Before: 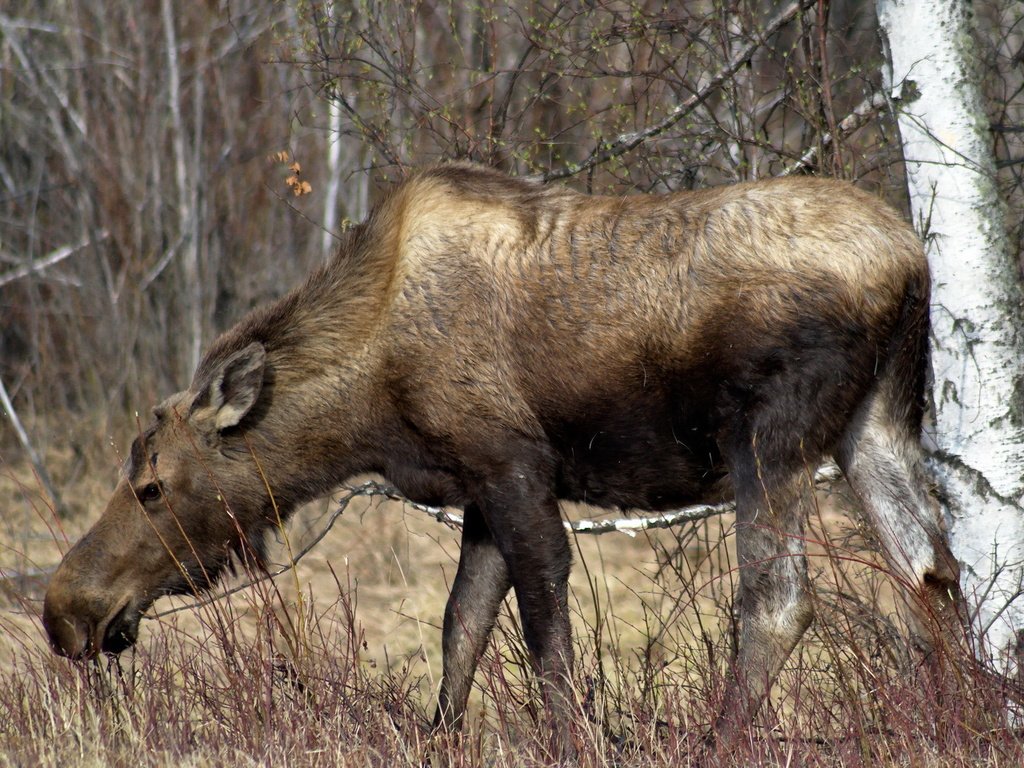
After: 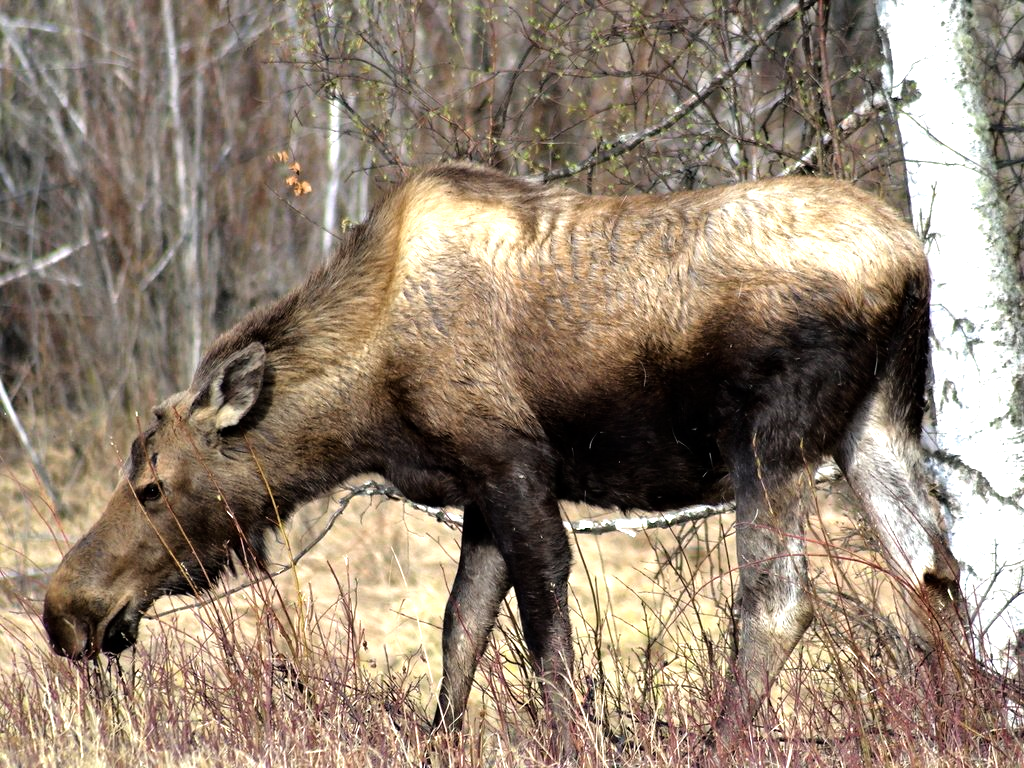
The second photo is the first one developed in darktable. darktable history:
color balance rgb: perceptual saturation grading › global saturation 0.035%
tone equalizer: -8 EV -1.1 EV, -7 EV -1.01 EV, -6 EV -0.851 EV, -5 EV -0.602 EV, -3 EV 0.603 EV, -2 EV 0.843 EV, -1 EV 1 EV, +0 EV 1.08 EV
